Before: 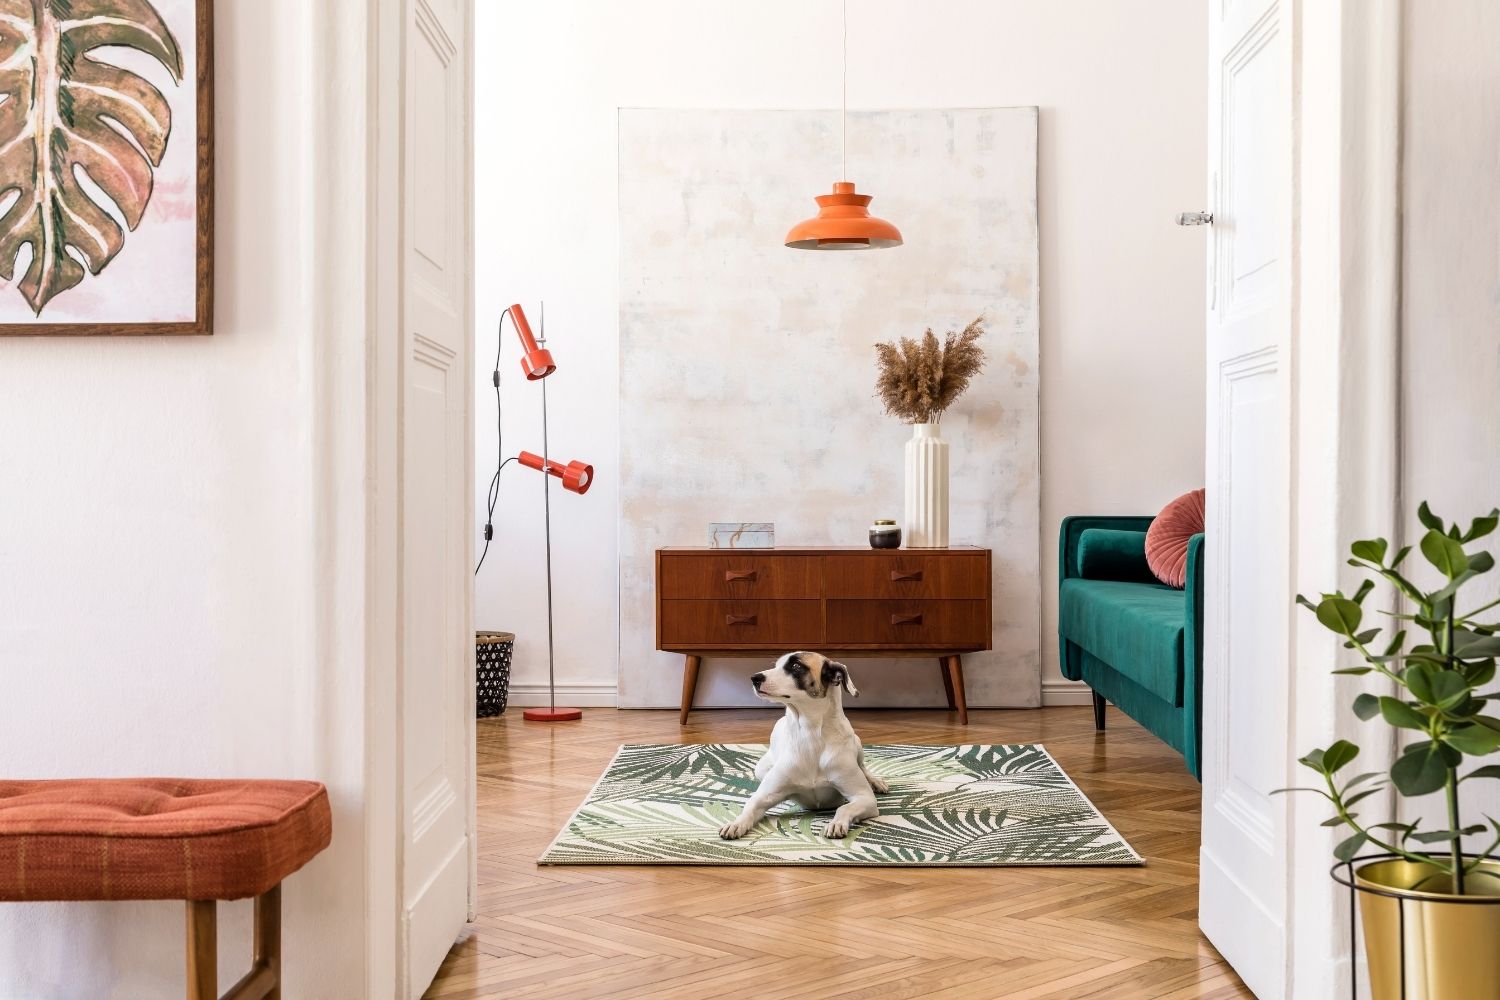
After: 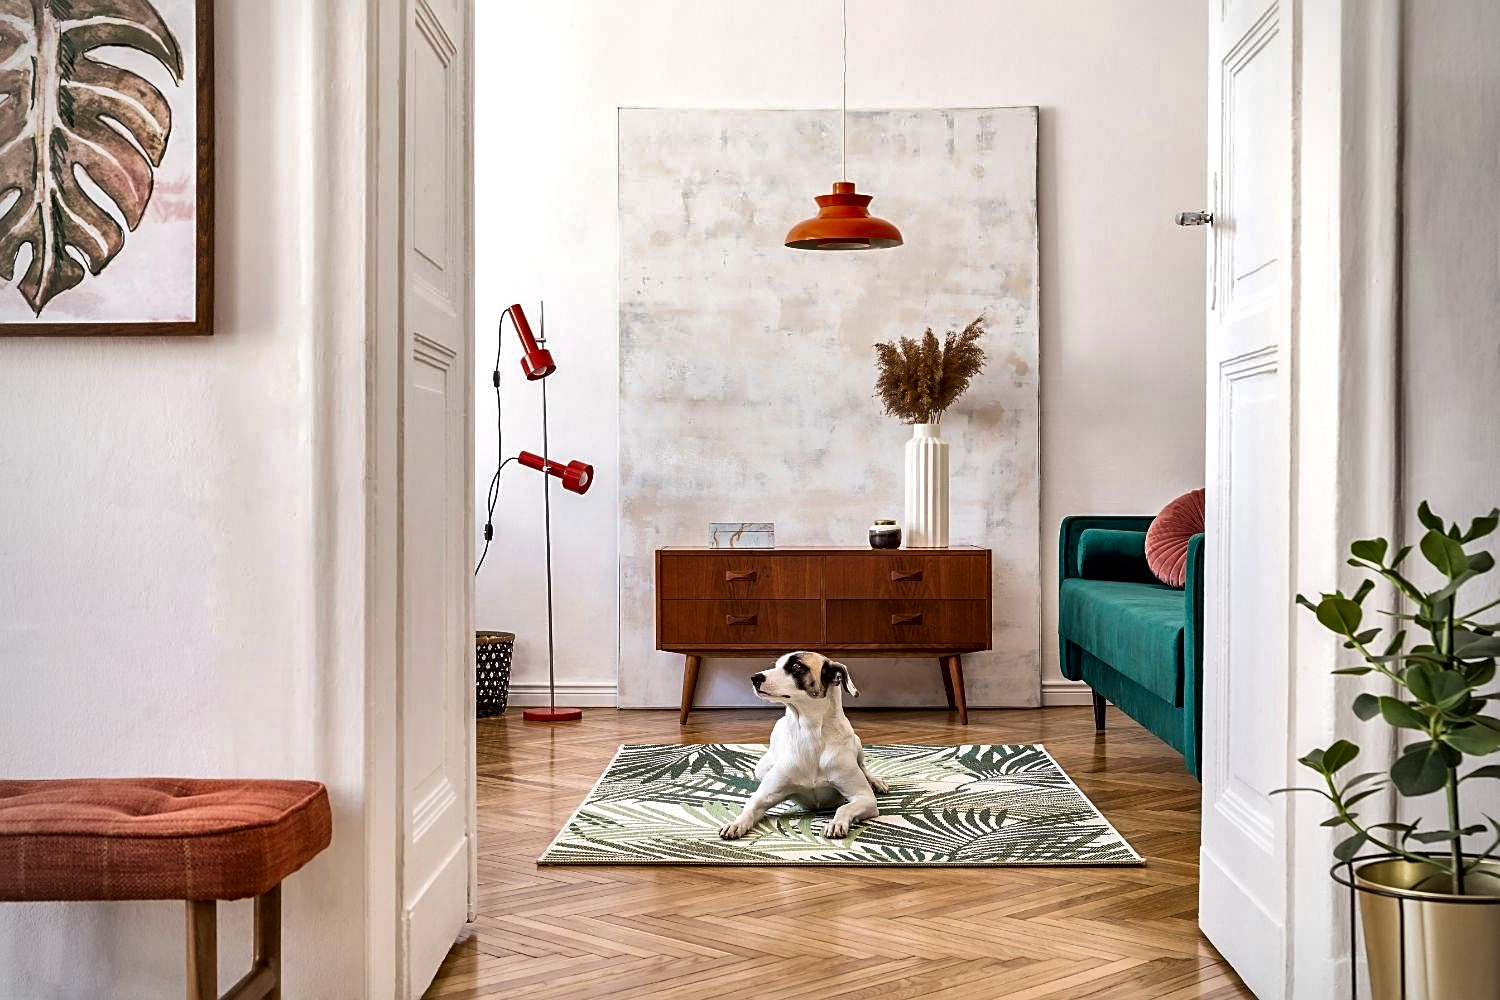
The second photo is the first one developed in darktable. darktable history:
shadows and highlights: soften with gaussian
local contrast: mode bilateral grid, contrast 25, coarseness 60, detail 151%, midtone range 0.2
sharpen: on, module defaults
vignetting: unbound false
